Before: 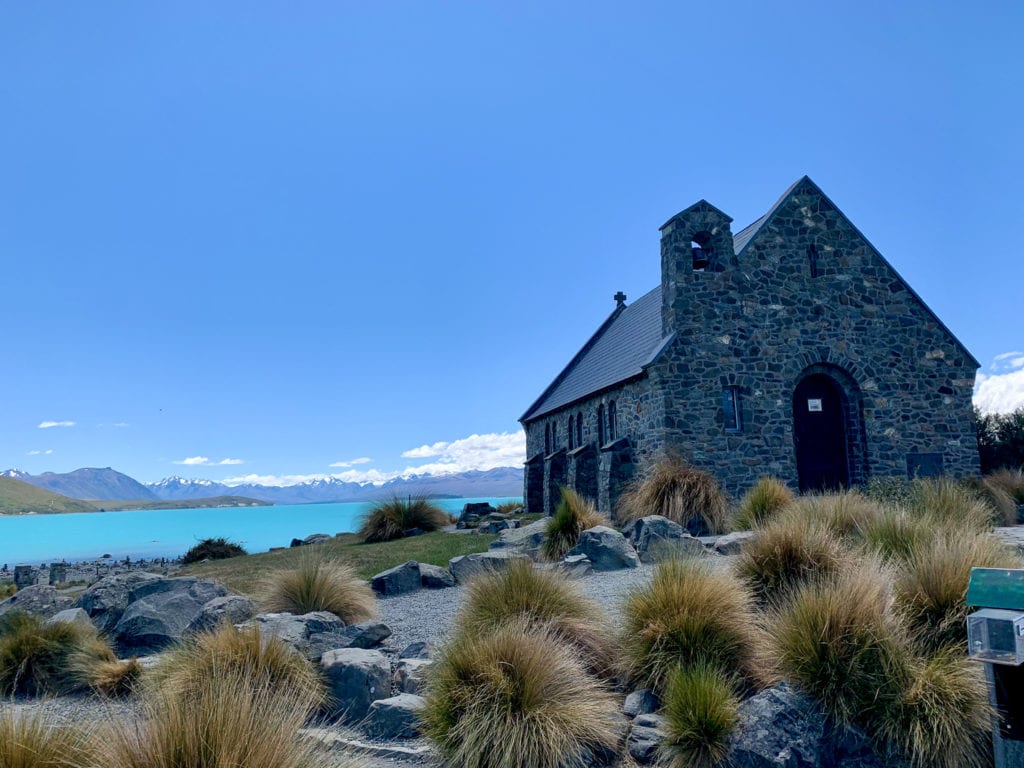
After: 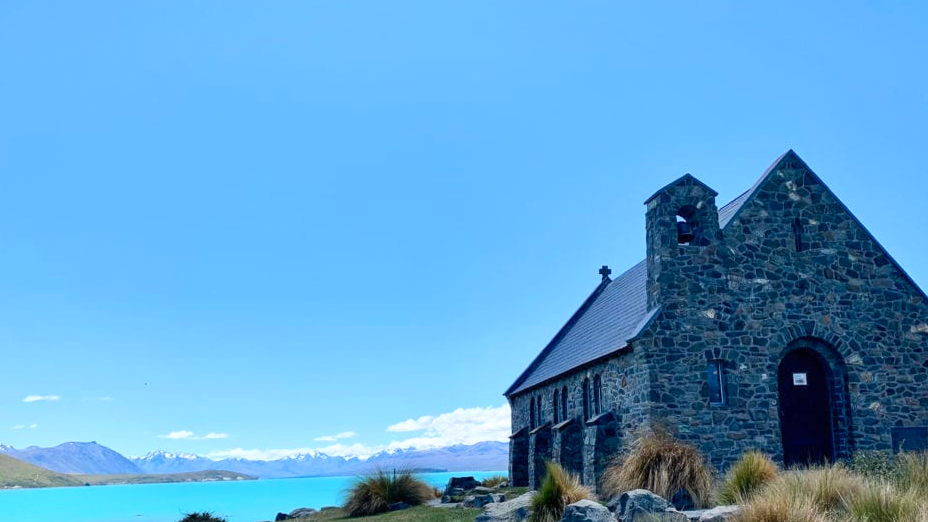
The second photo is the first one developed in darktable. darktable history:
crop: left 1.509%, top 3.452%, right 7.696%, bottom 28.452%
white balance: emerald 1
contrast brightness saturation: contrast 0.2, brightness 0.16, saturation 0.22
